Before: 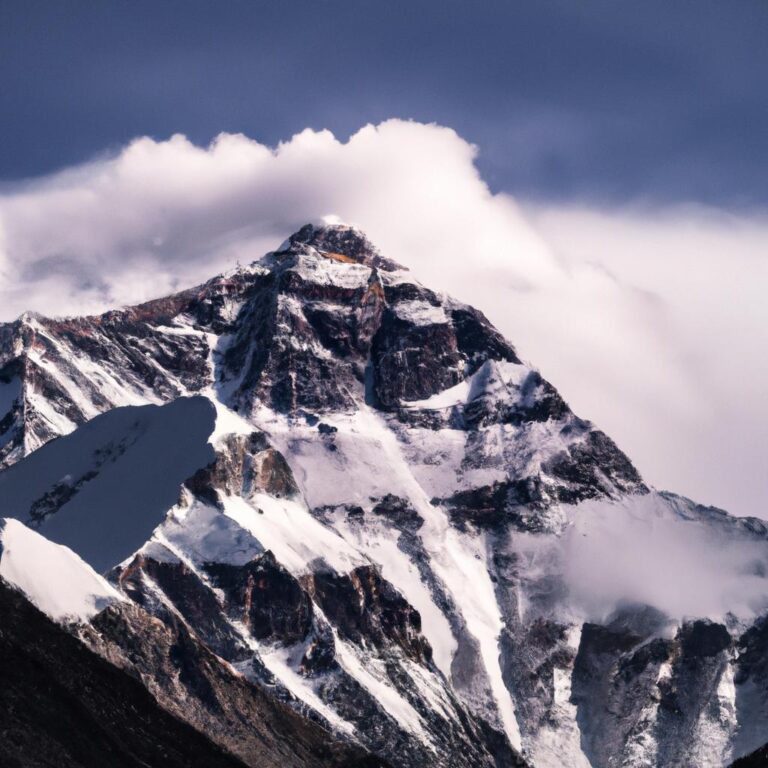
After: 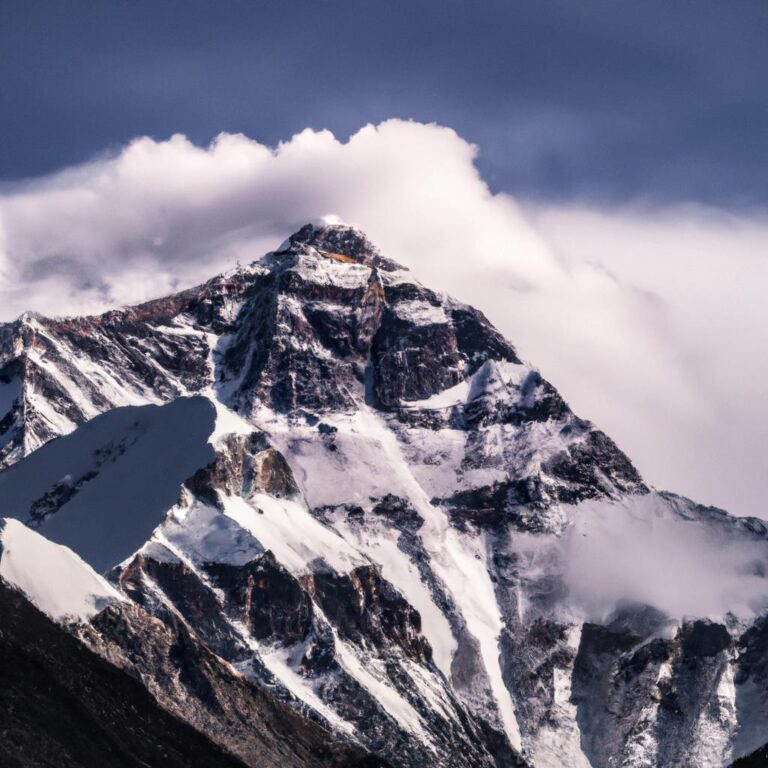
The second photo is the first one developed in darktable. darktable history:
local contrast: on, module defaults
exposure: exposure -0.041 EV
